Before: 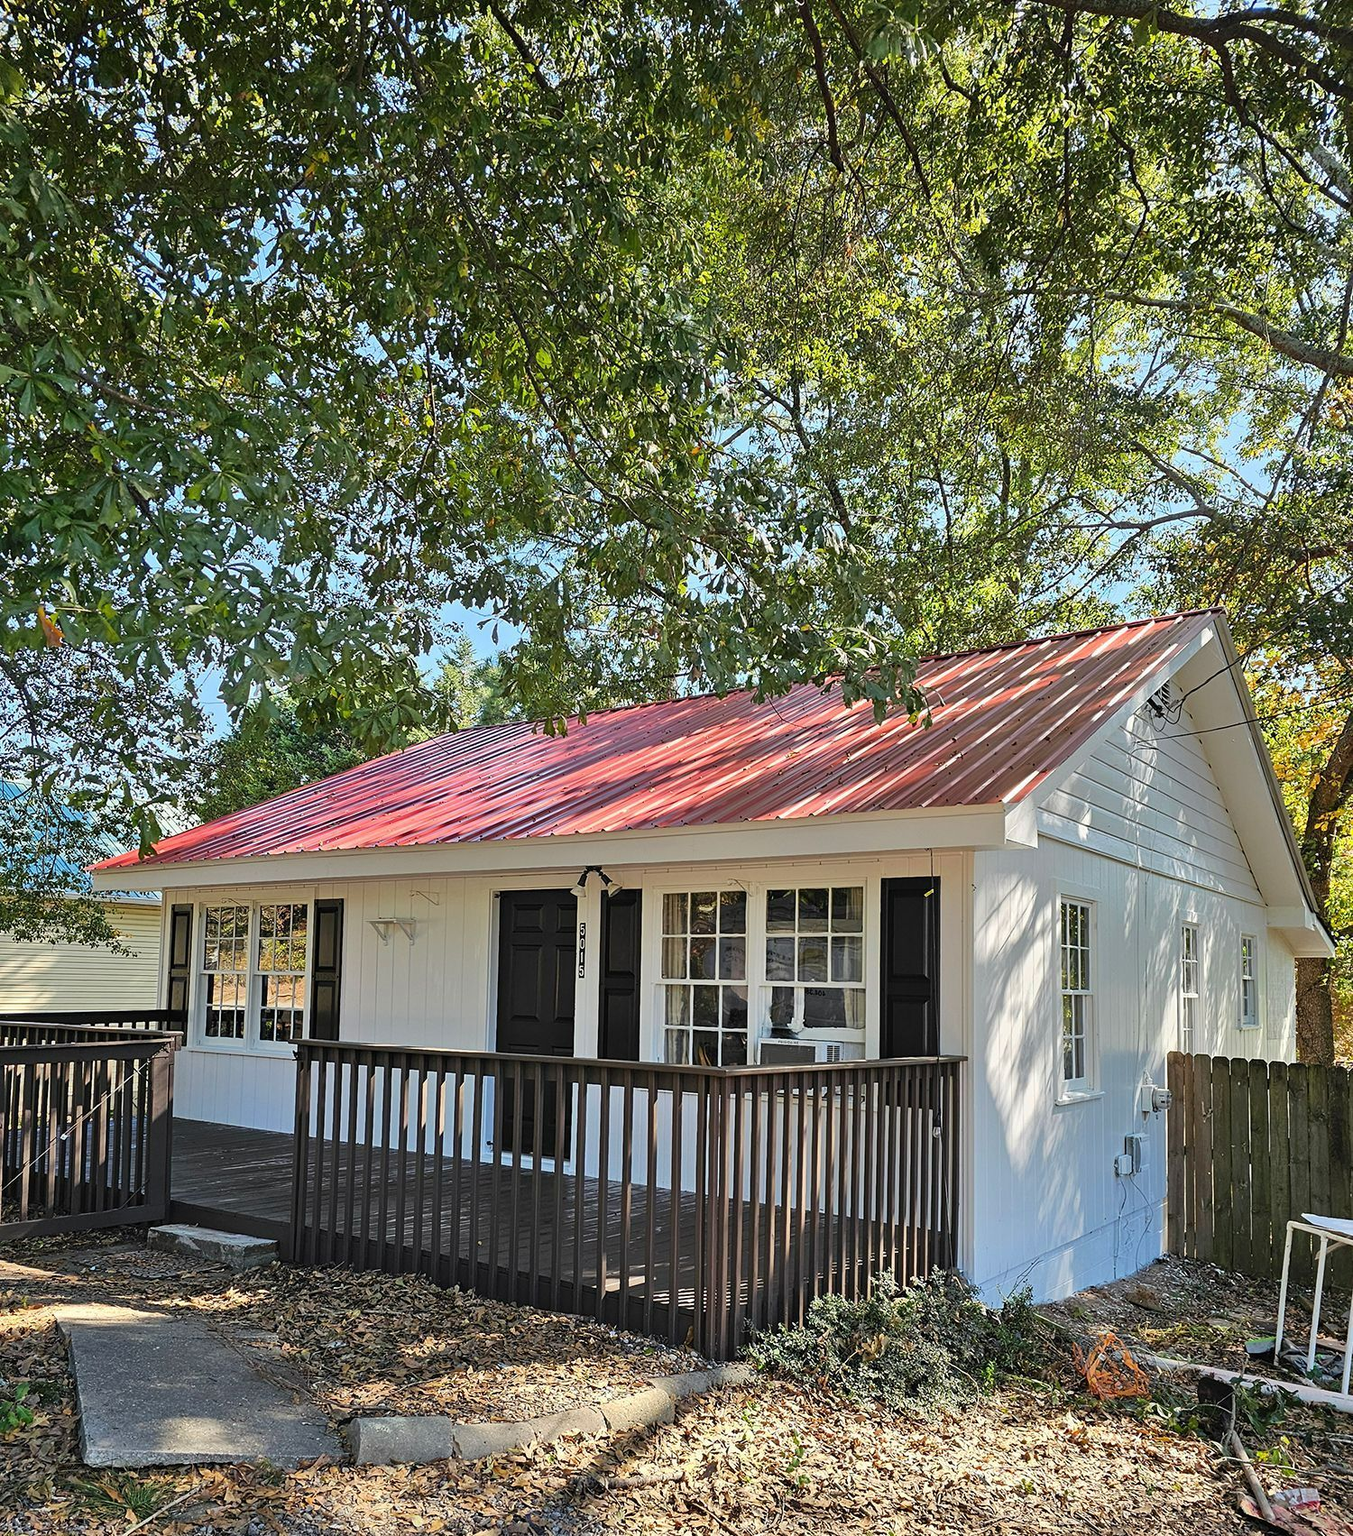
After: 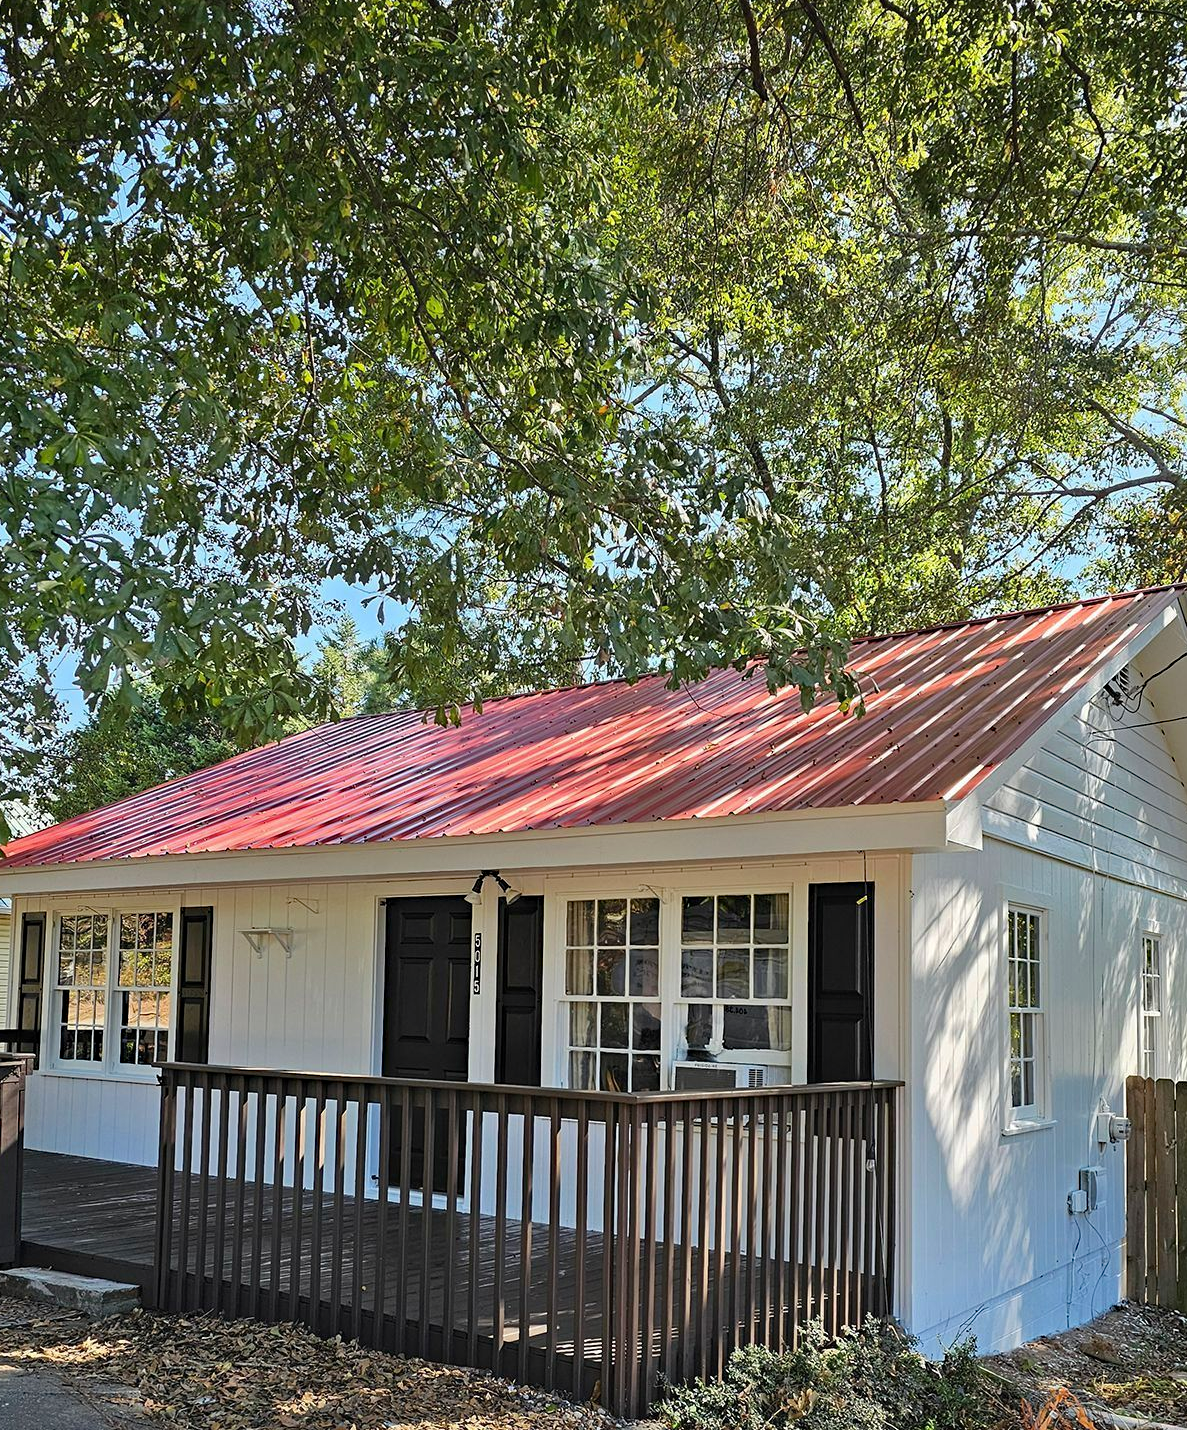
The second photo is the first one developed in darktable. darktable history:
haze removal: adaptive false
crop: left 11.252%, top 5.339%, right 9.597%, bottom 10.645%
